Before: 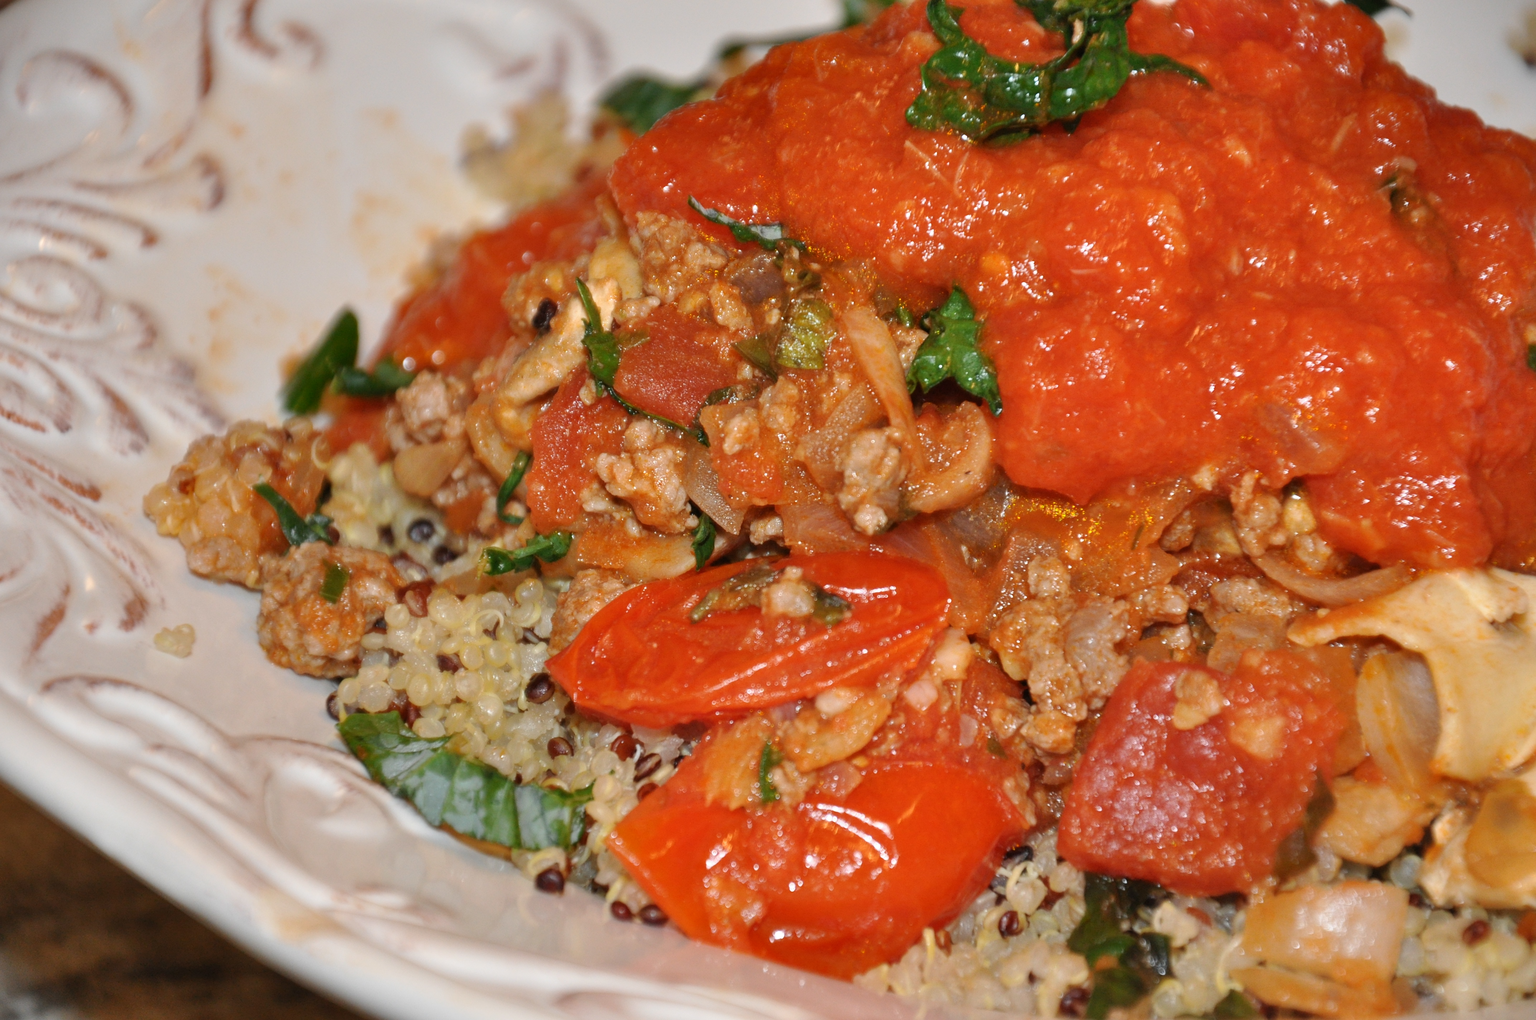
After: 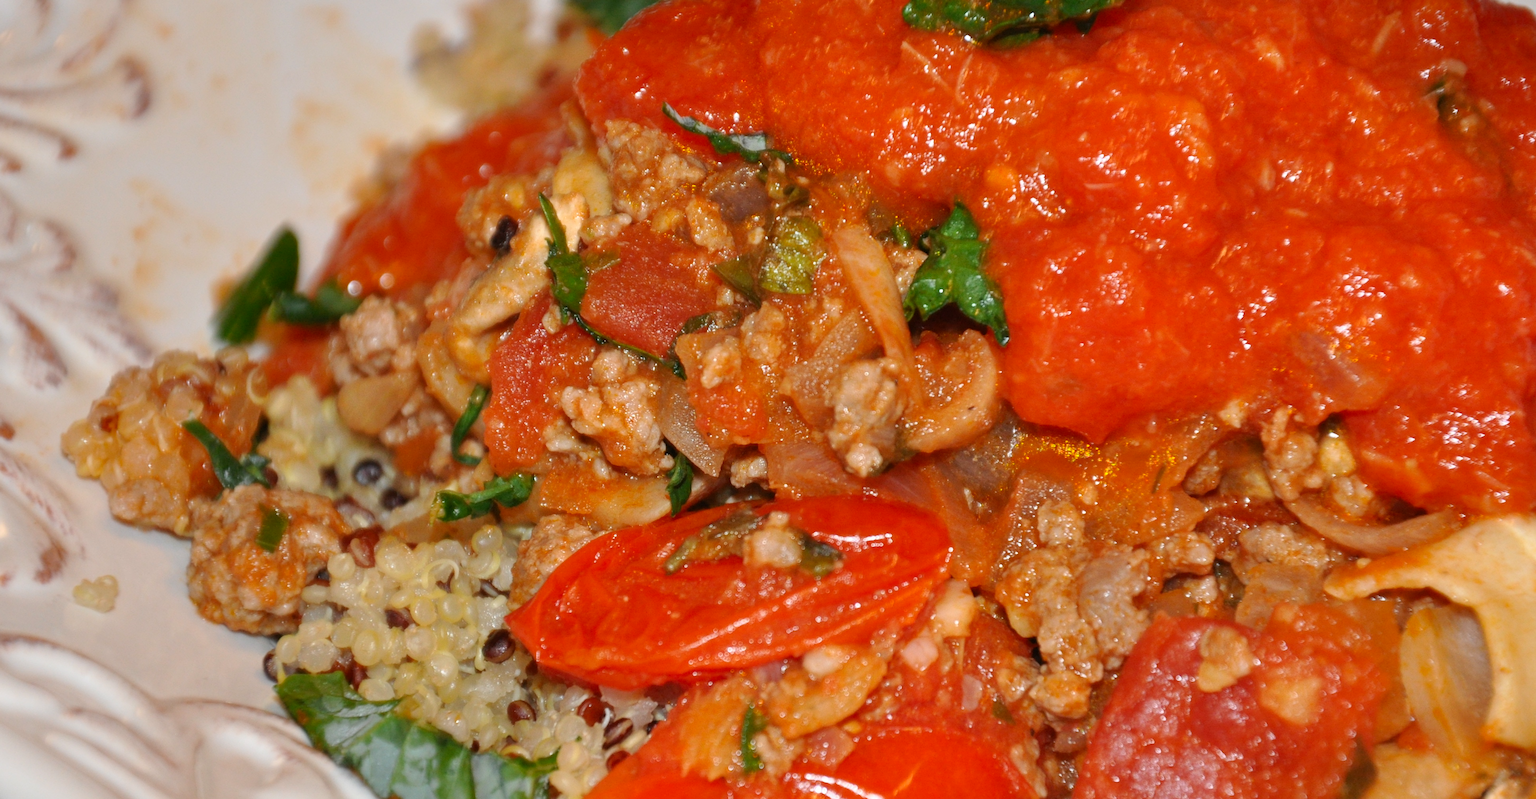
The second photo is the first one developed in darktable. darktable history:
crop: left 5.748%, top 10.116%, right 3.648%, bottom 18.838%
contrast brightness saturation: saturation 0.122
